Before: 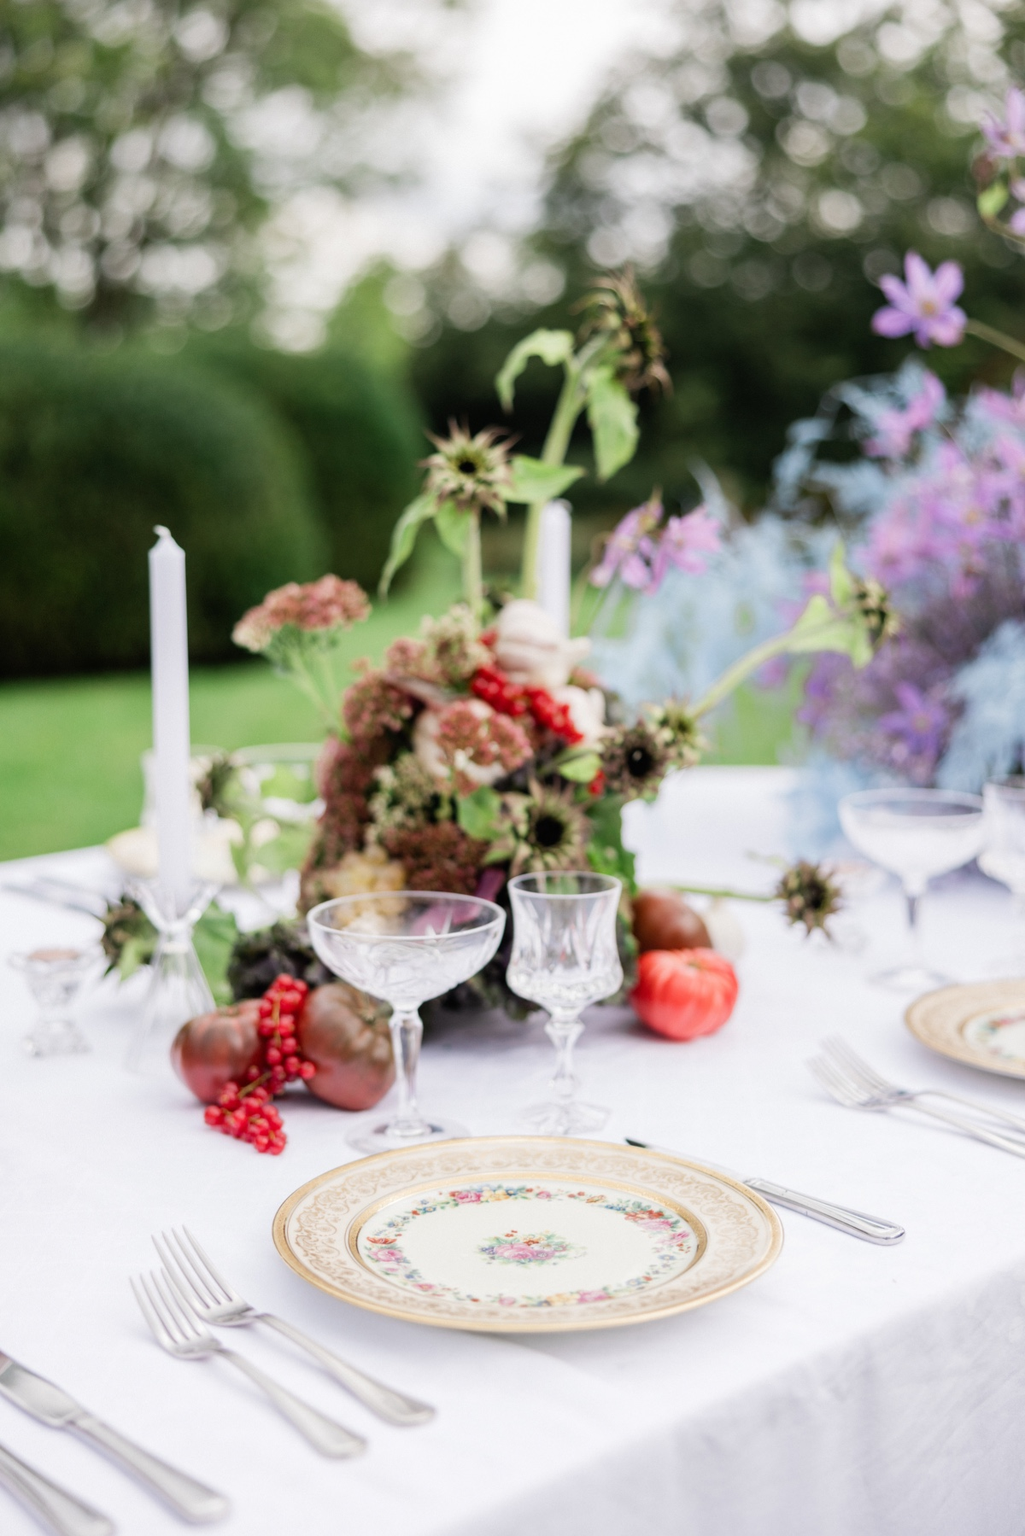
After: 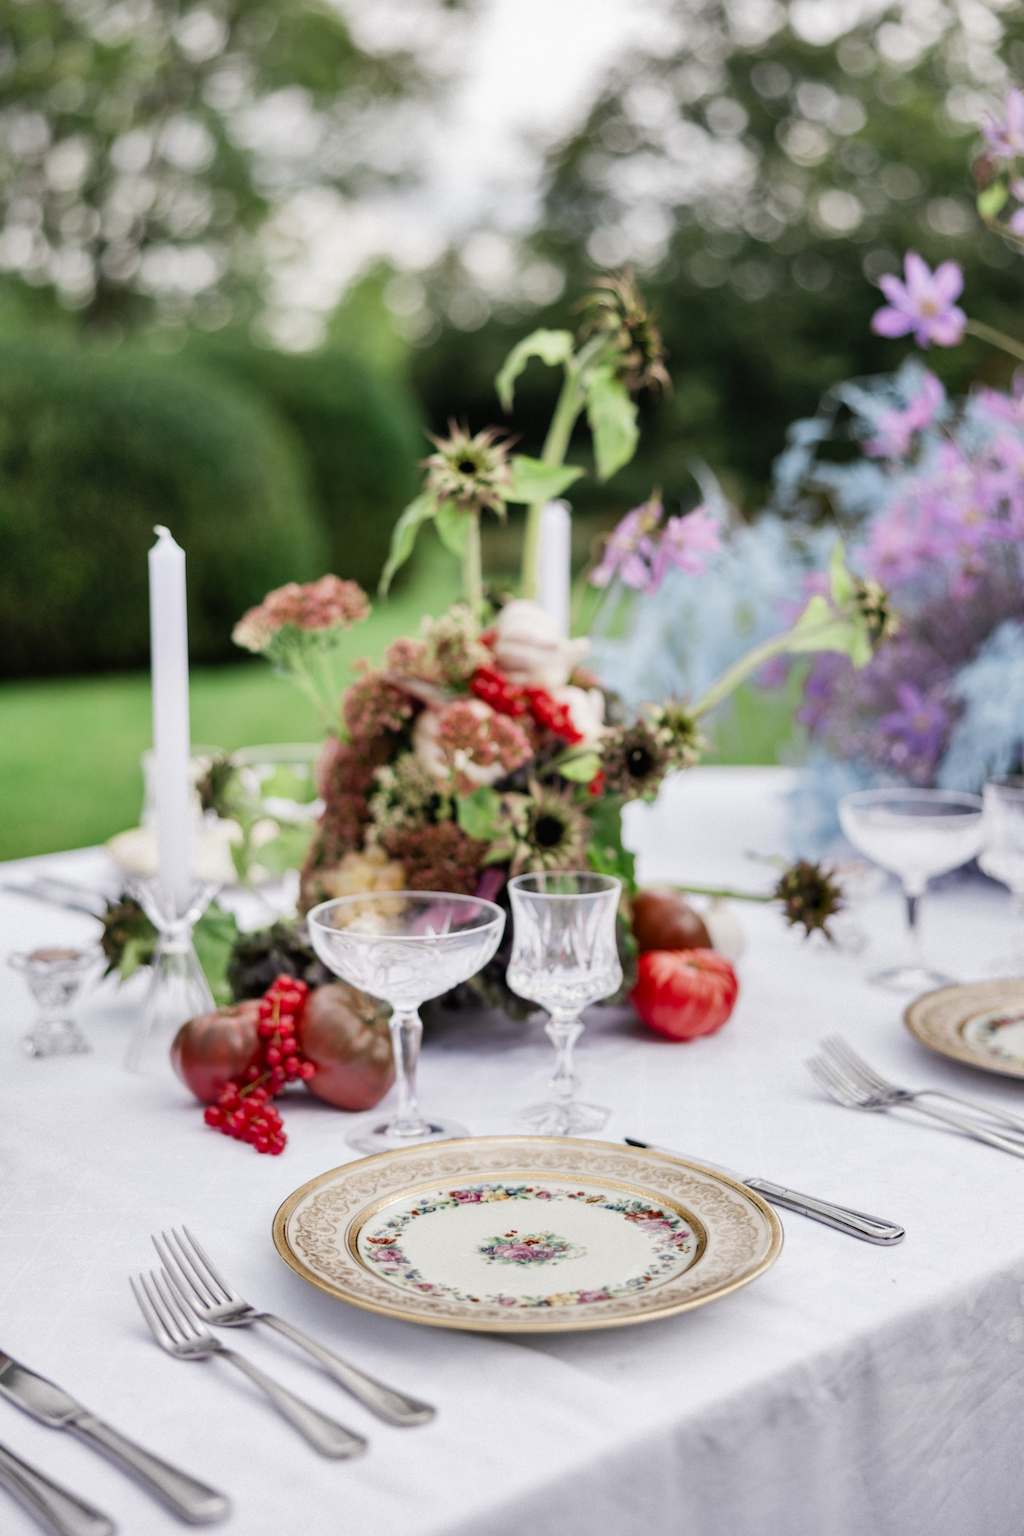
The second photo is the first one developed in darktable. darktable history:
shadows and highlights: shadows 61.11, highlights -60.24, soften with gaussian
